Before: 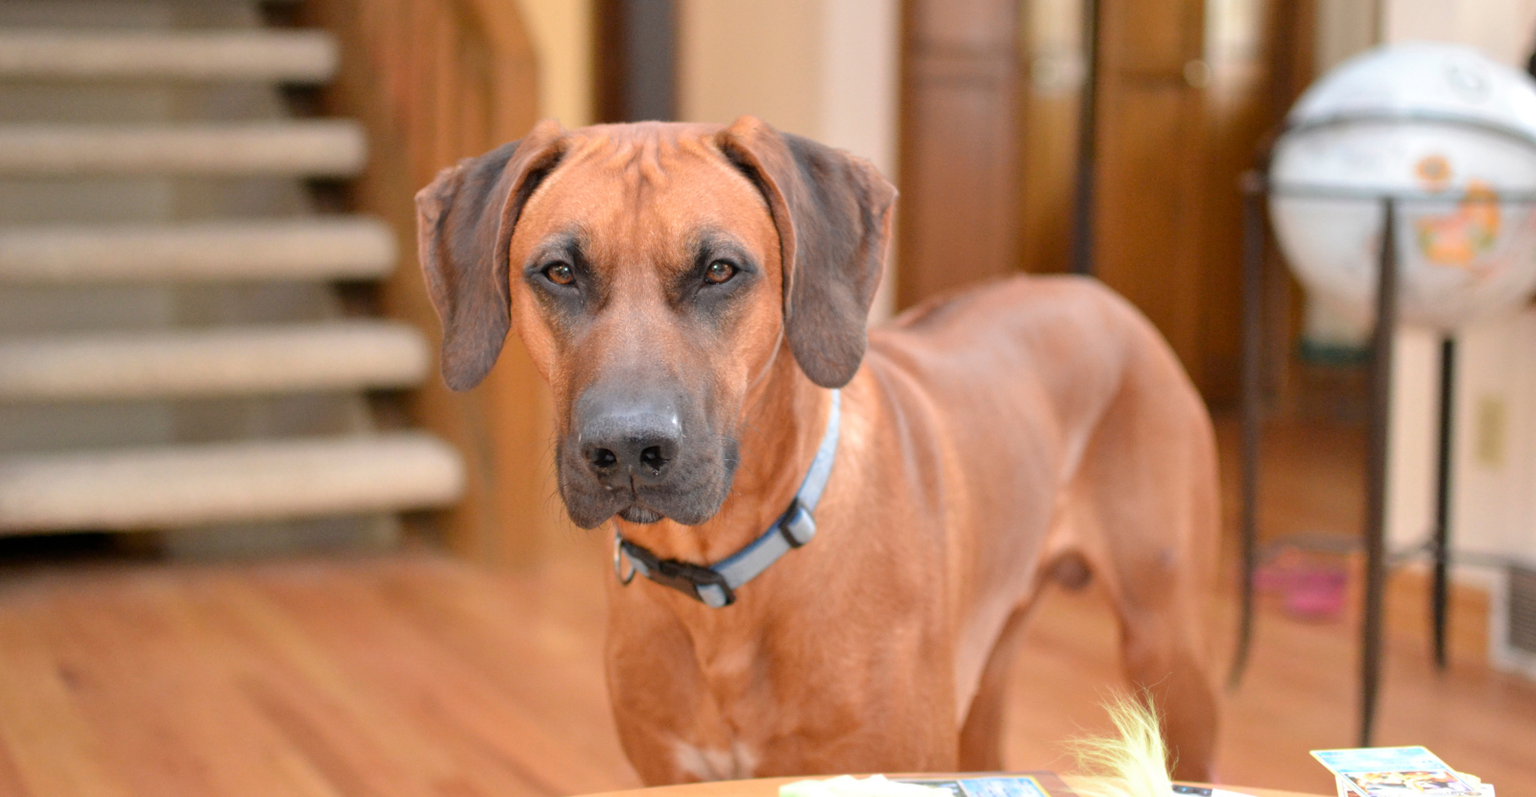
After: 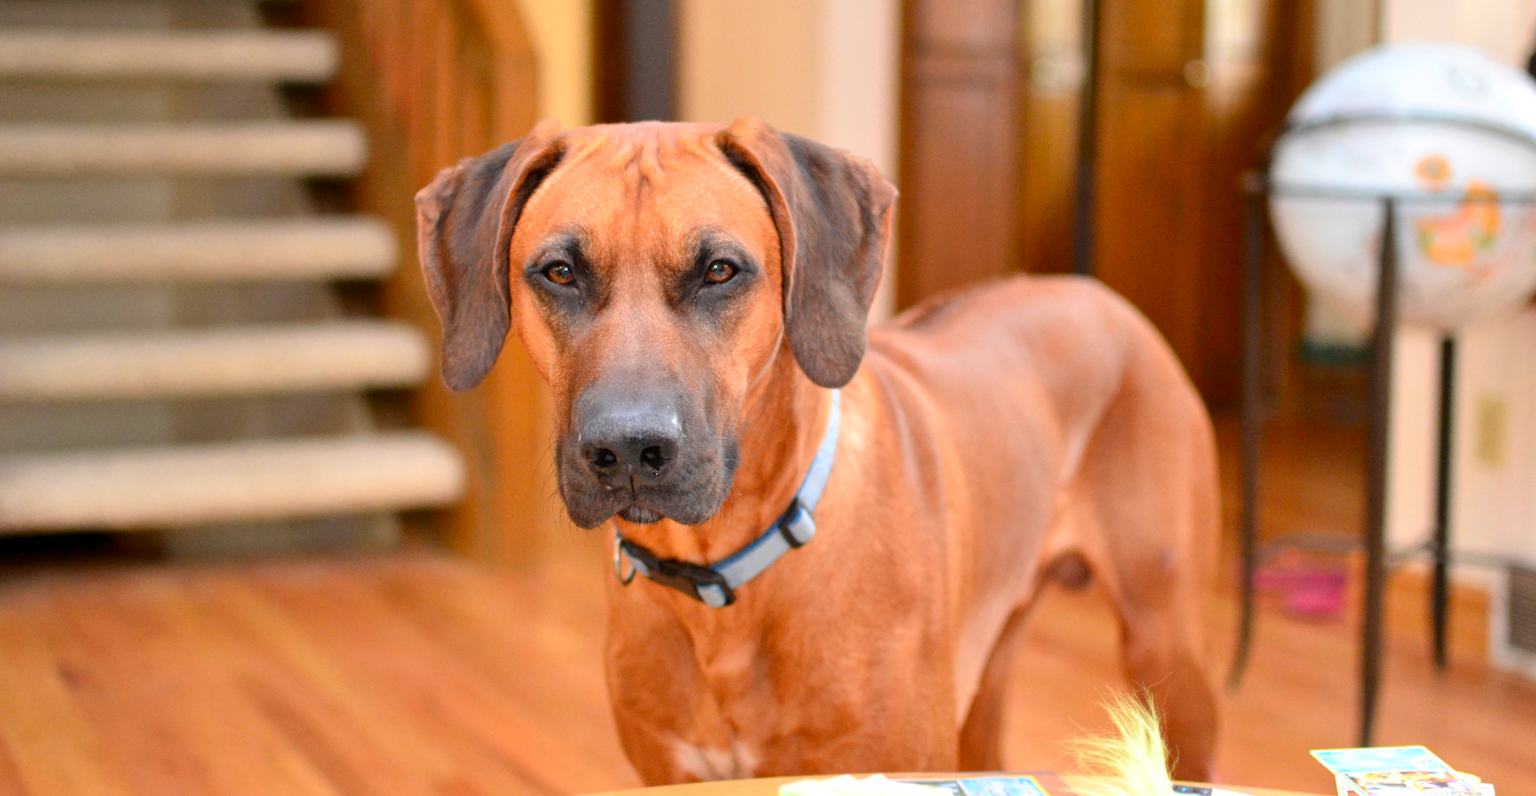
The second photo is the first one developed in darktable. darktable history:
contrast brightness saturation: contrast 0.157, saturation 0.332
